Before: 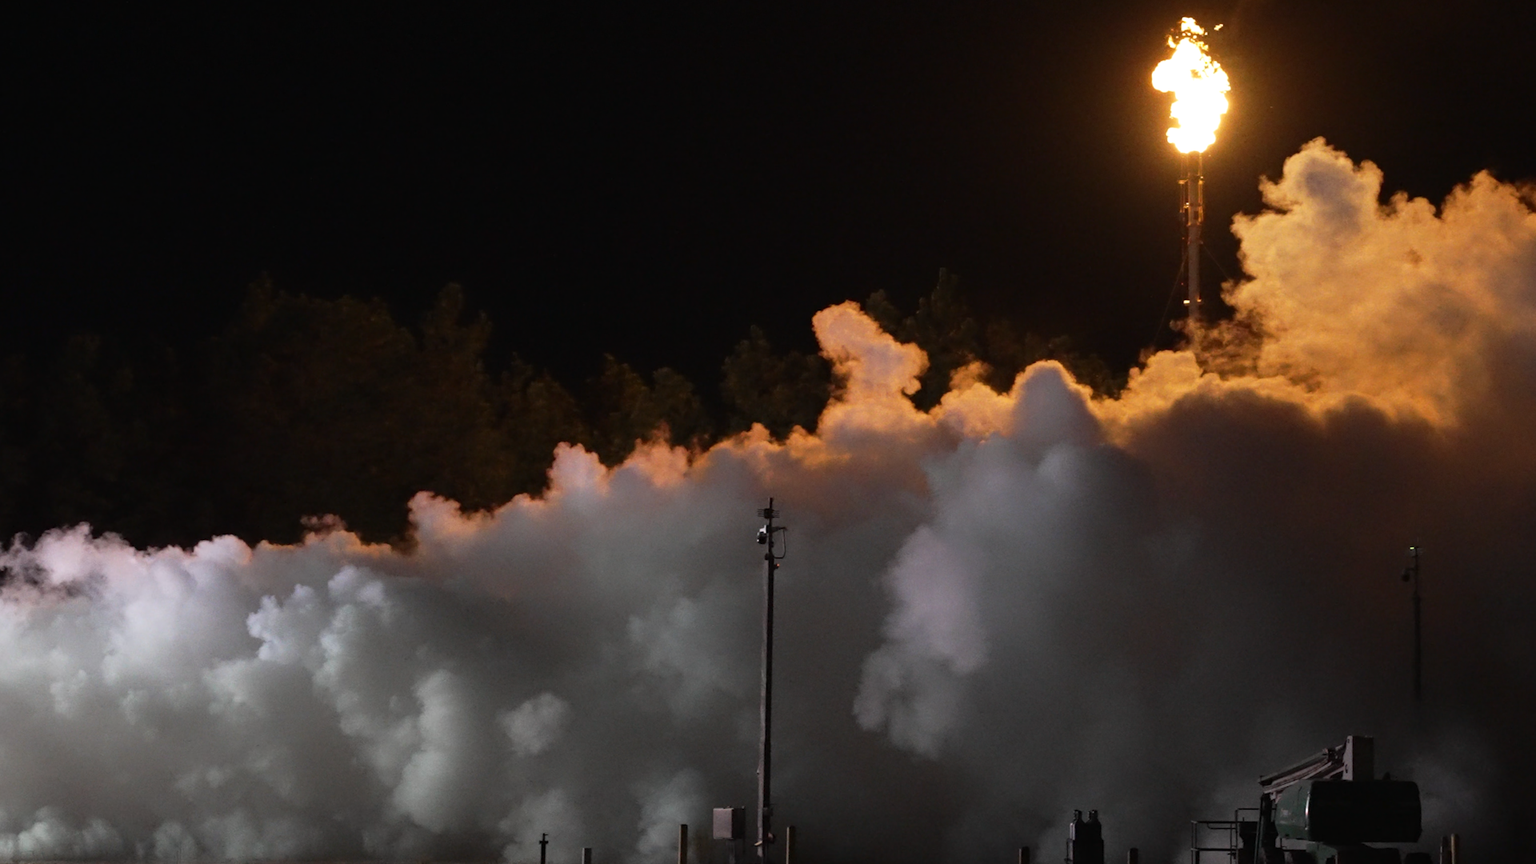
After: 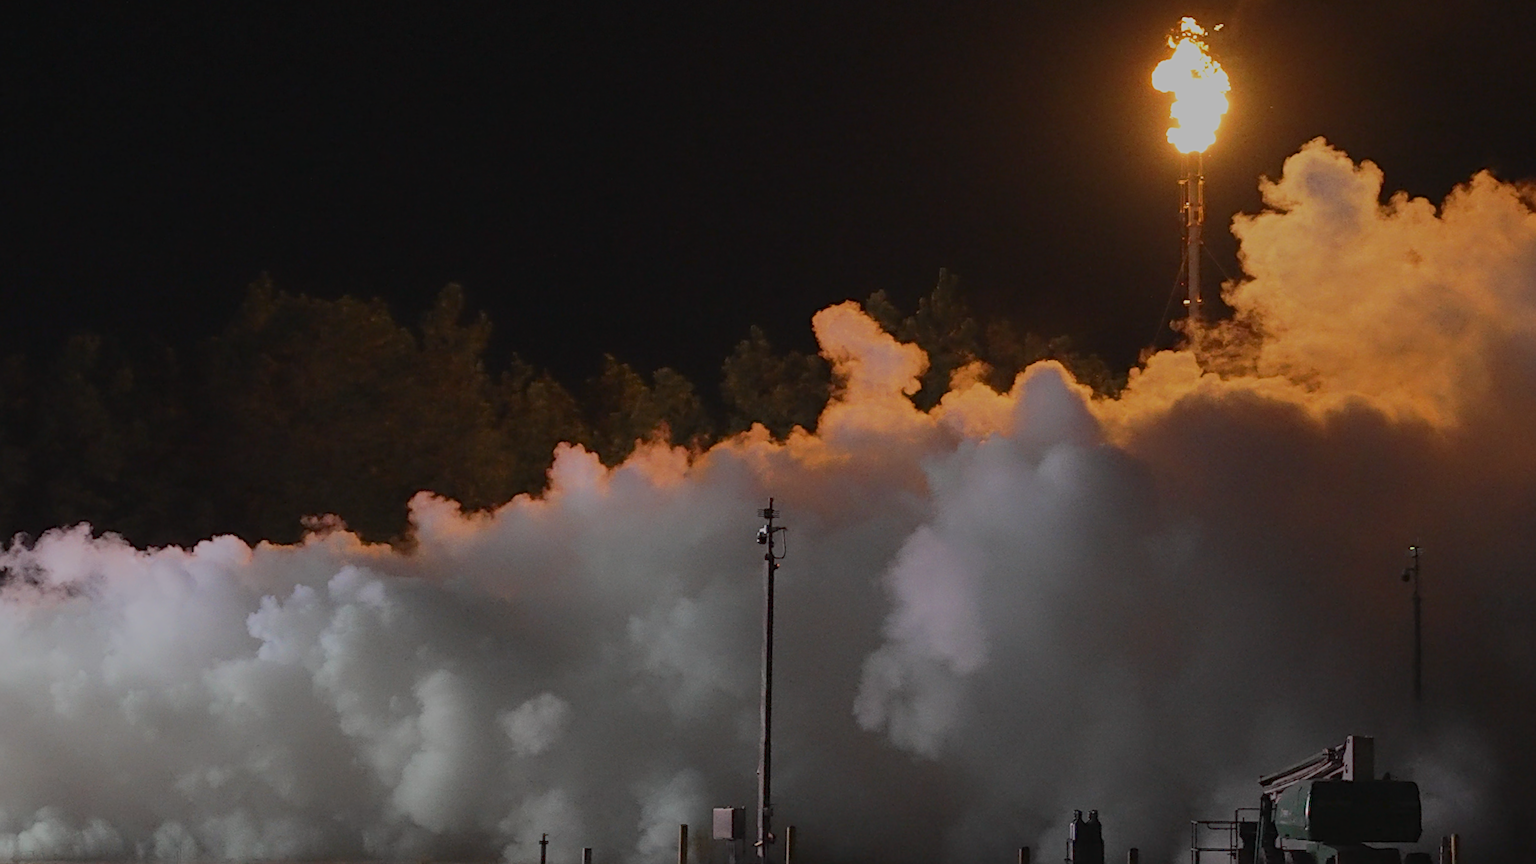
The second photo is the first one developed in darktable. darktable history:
filmic rgb: black relative exposure -14 EV, white relative exposure 8 EV, threshold 3 EV, hardness 3.74, latitude 50%, contrast 0.5, color science v5 (2021), contrast in shadows safe, contrast in highlights safe, enable highlight reconstruction true
sharpen: on, module defaults
tone equalizer: -8 EV -0.75 EV, -7 EV -0.7 EV, -6 EV -0.6 EV, -5 EV -0.4 EV, -3 EV 0.4 EV, -2 EV 0.6 EV, -1 EV 0.7 EV, +0 EV 0.75 EV, edges refinement/feathering 500, mask exposure compensation -1.57 EV, preserve details no
